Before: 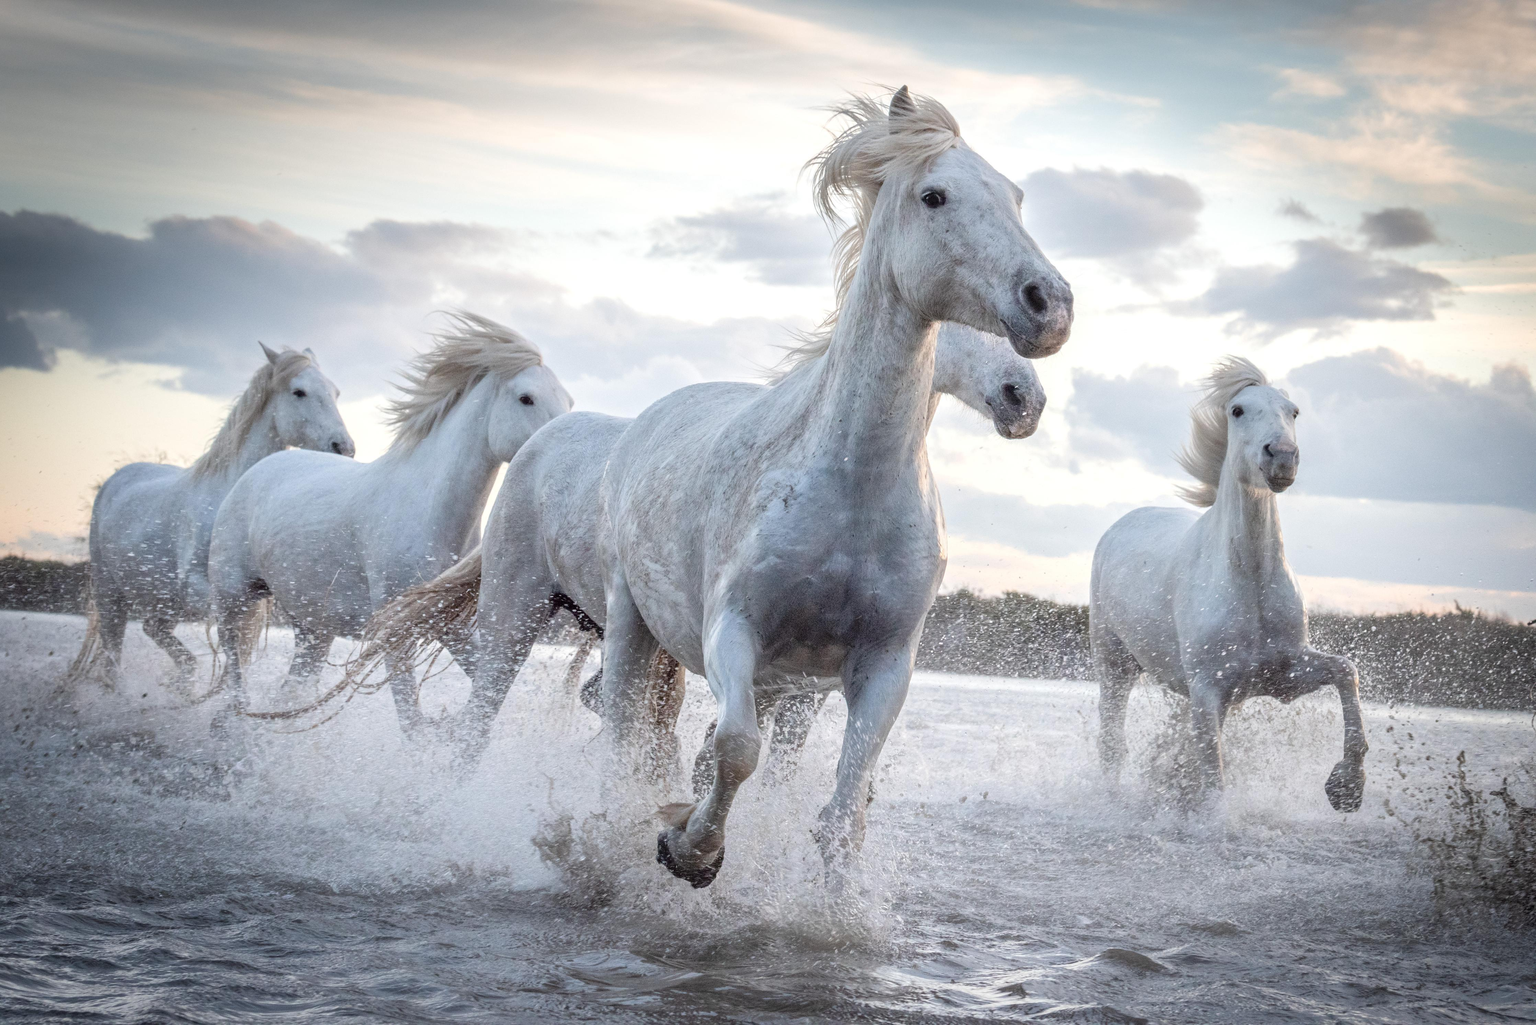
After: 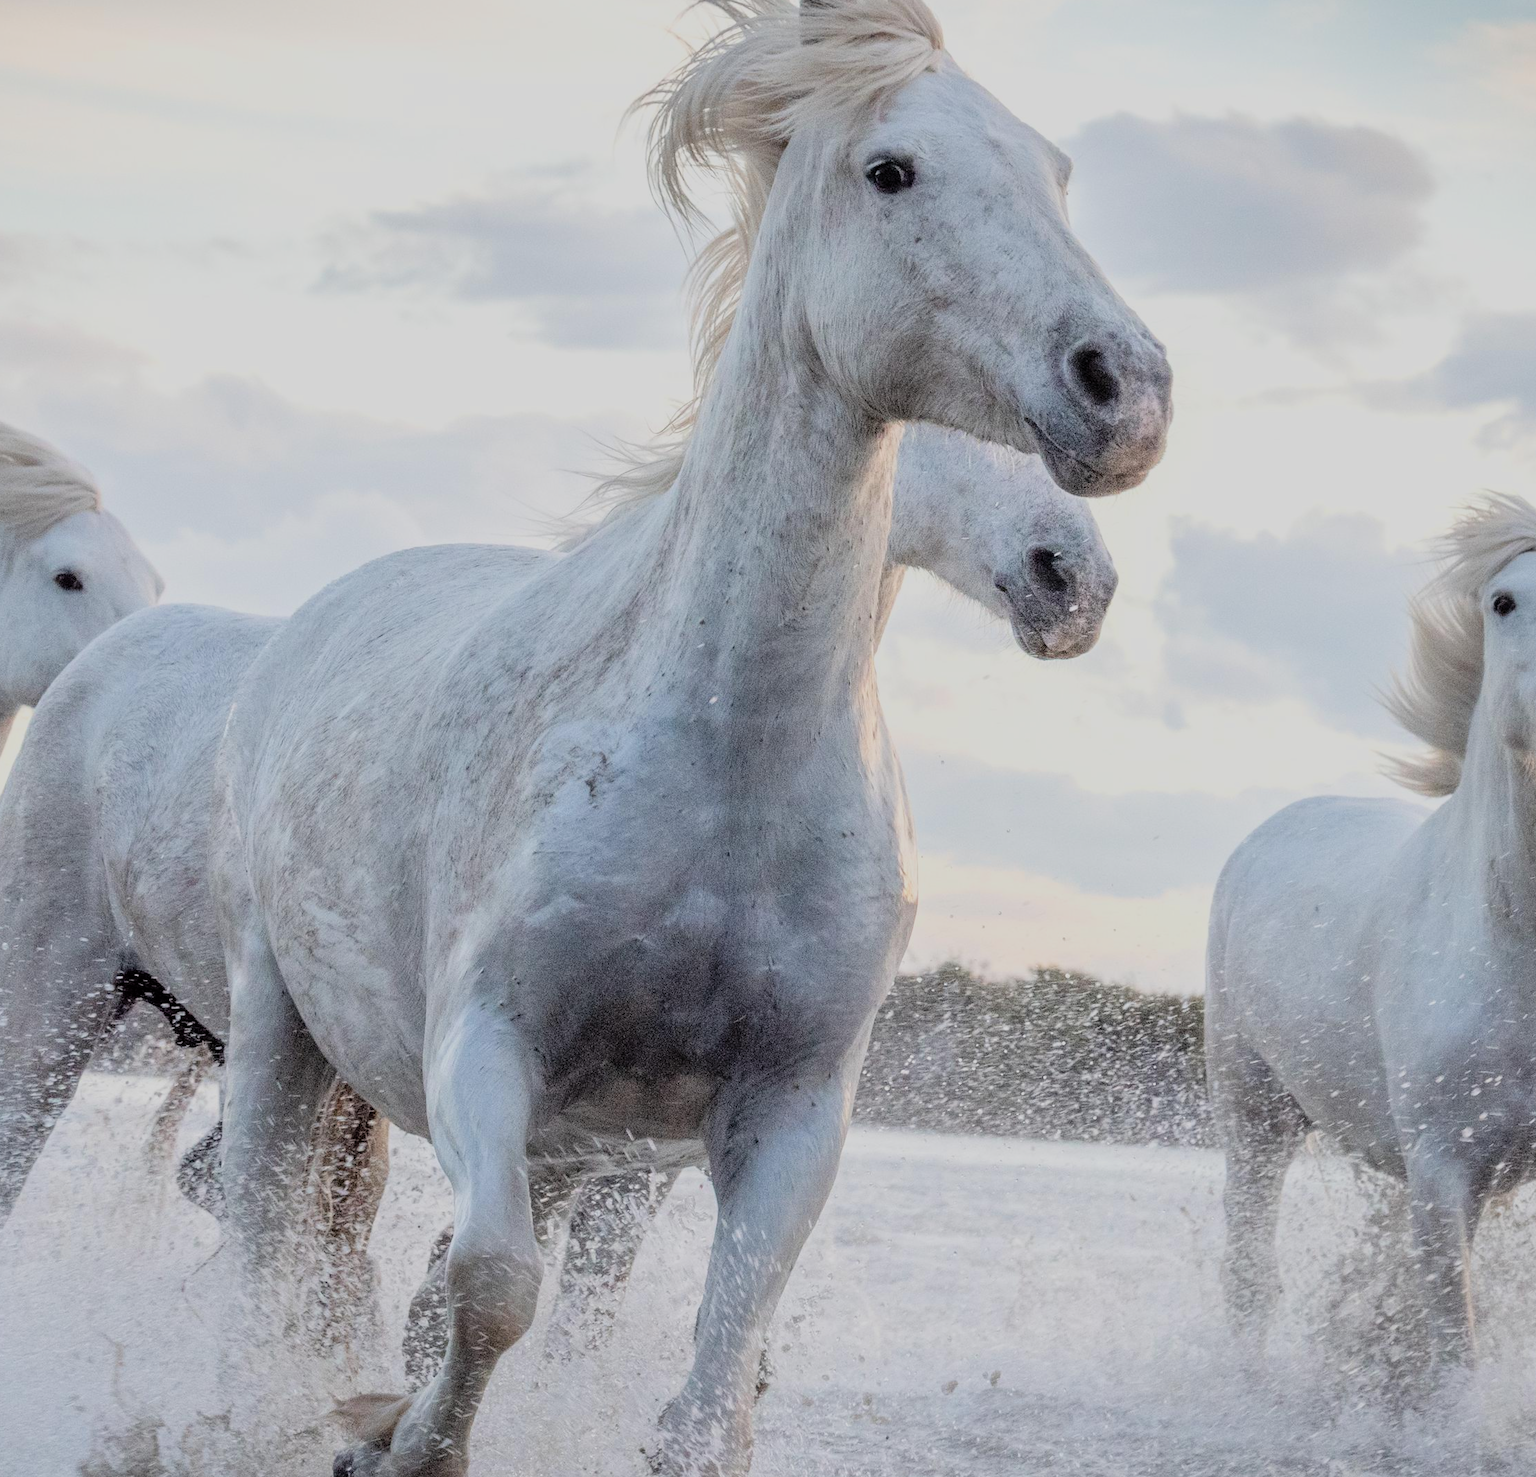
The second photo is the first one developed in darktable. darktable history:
filmic rgb: black relative exposure -7.65 EV, white relative exposure 4.56 EV, hardness 3.61, color science v6 (2022)
crop: left 32.075%, top 10.976%, right 18.355%, bottom 17.596%
